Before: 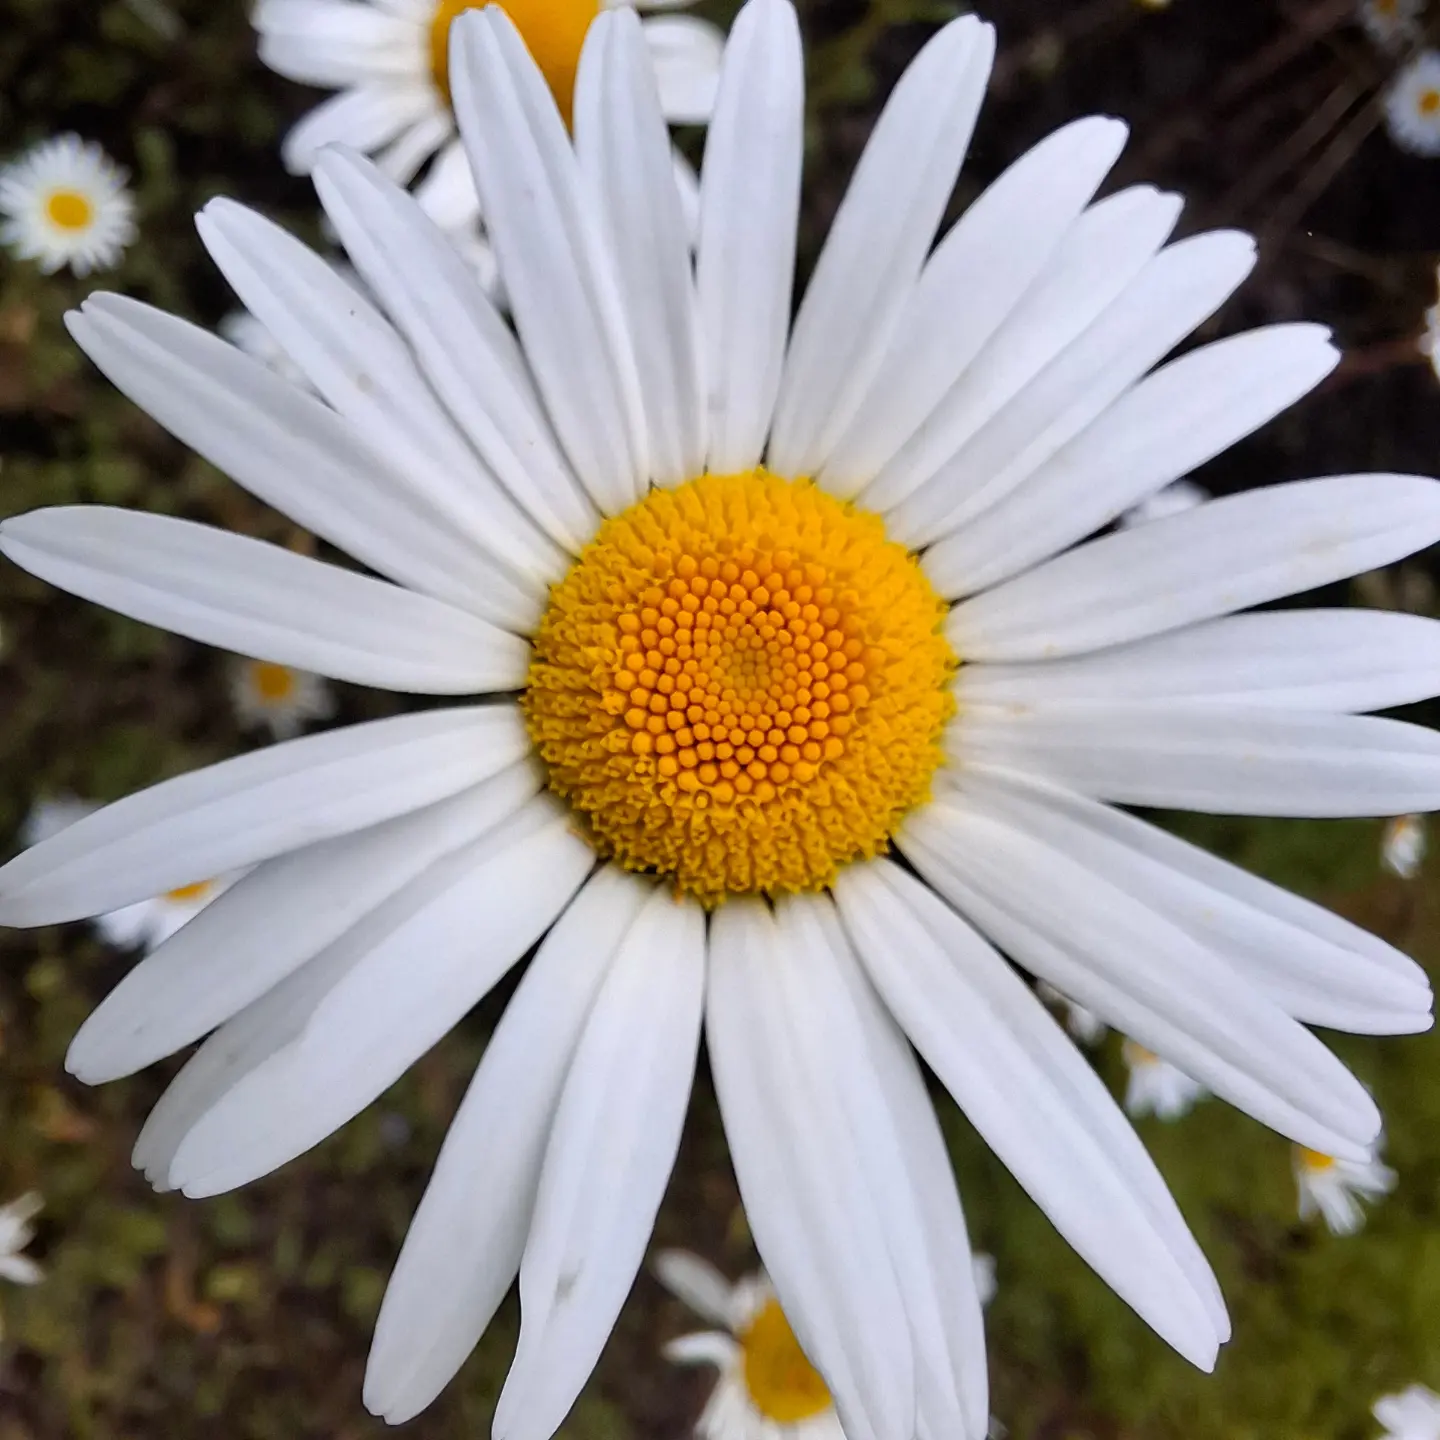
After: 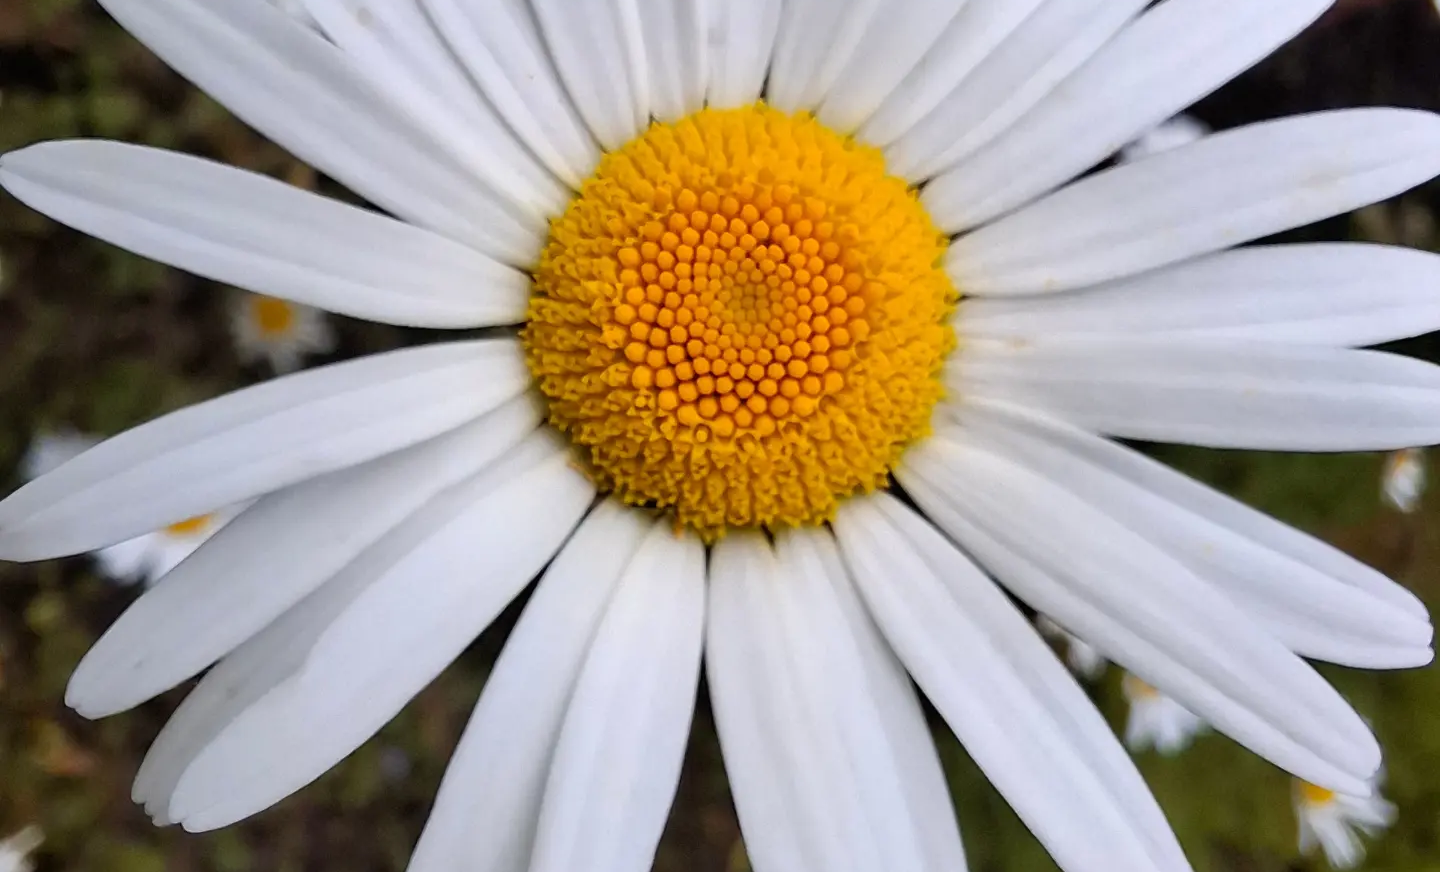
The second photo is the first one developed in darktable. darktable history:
crop and rotate: top 25.43%, bottom 14.009%
